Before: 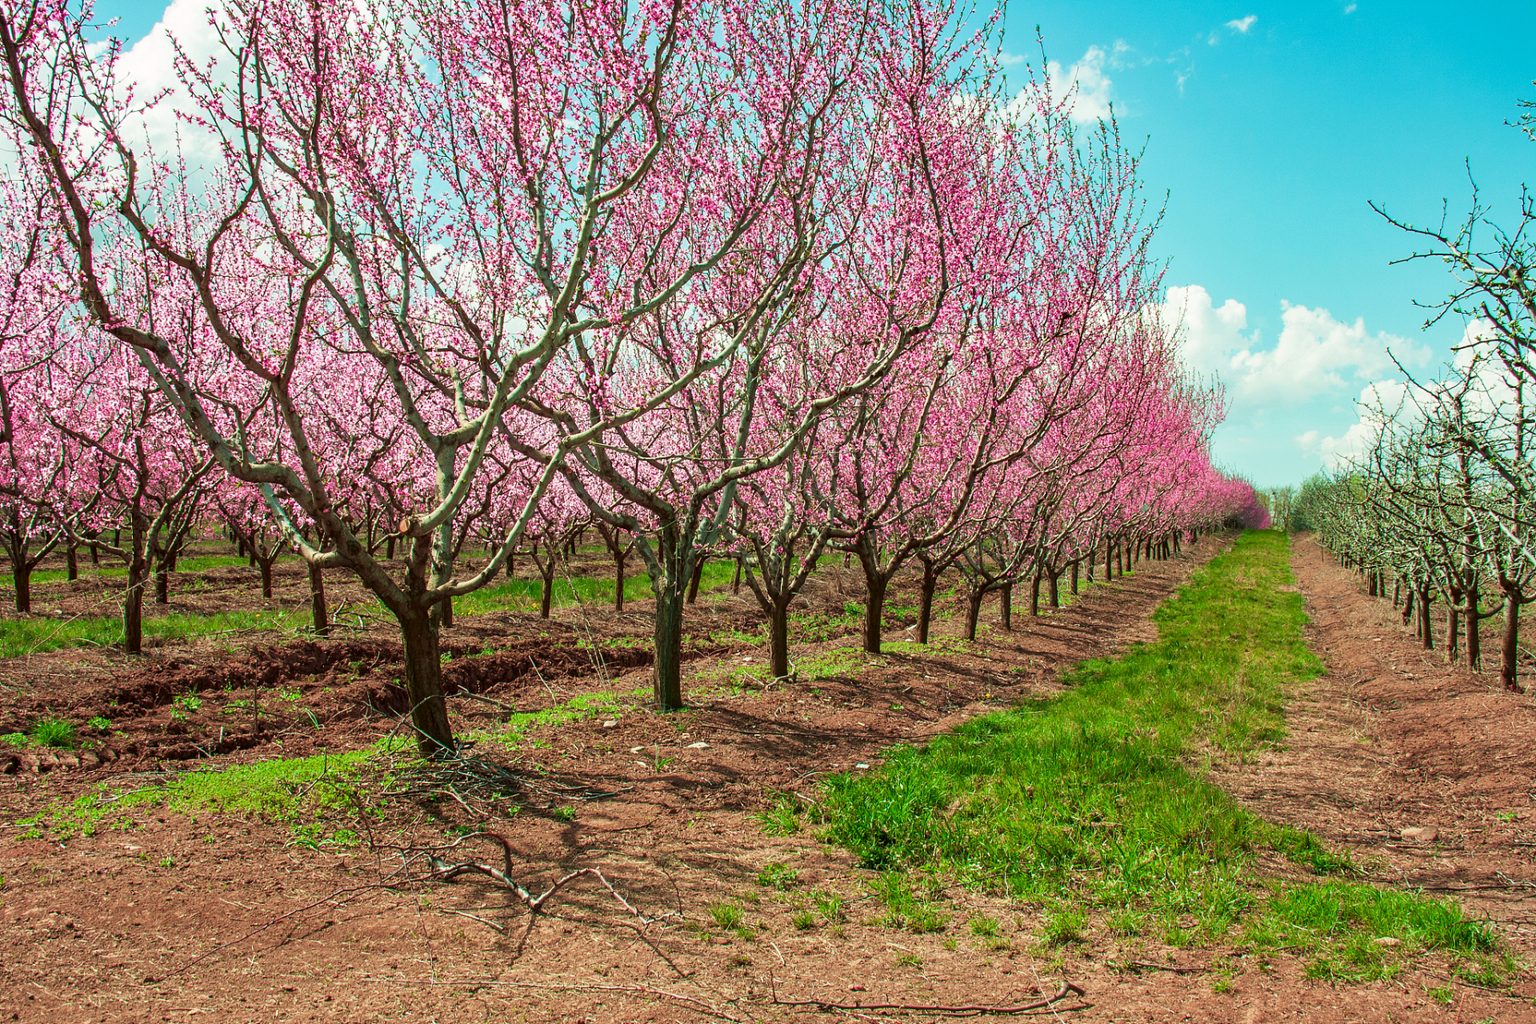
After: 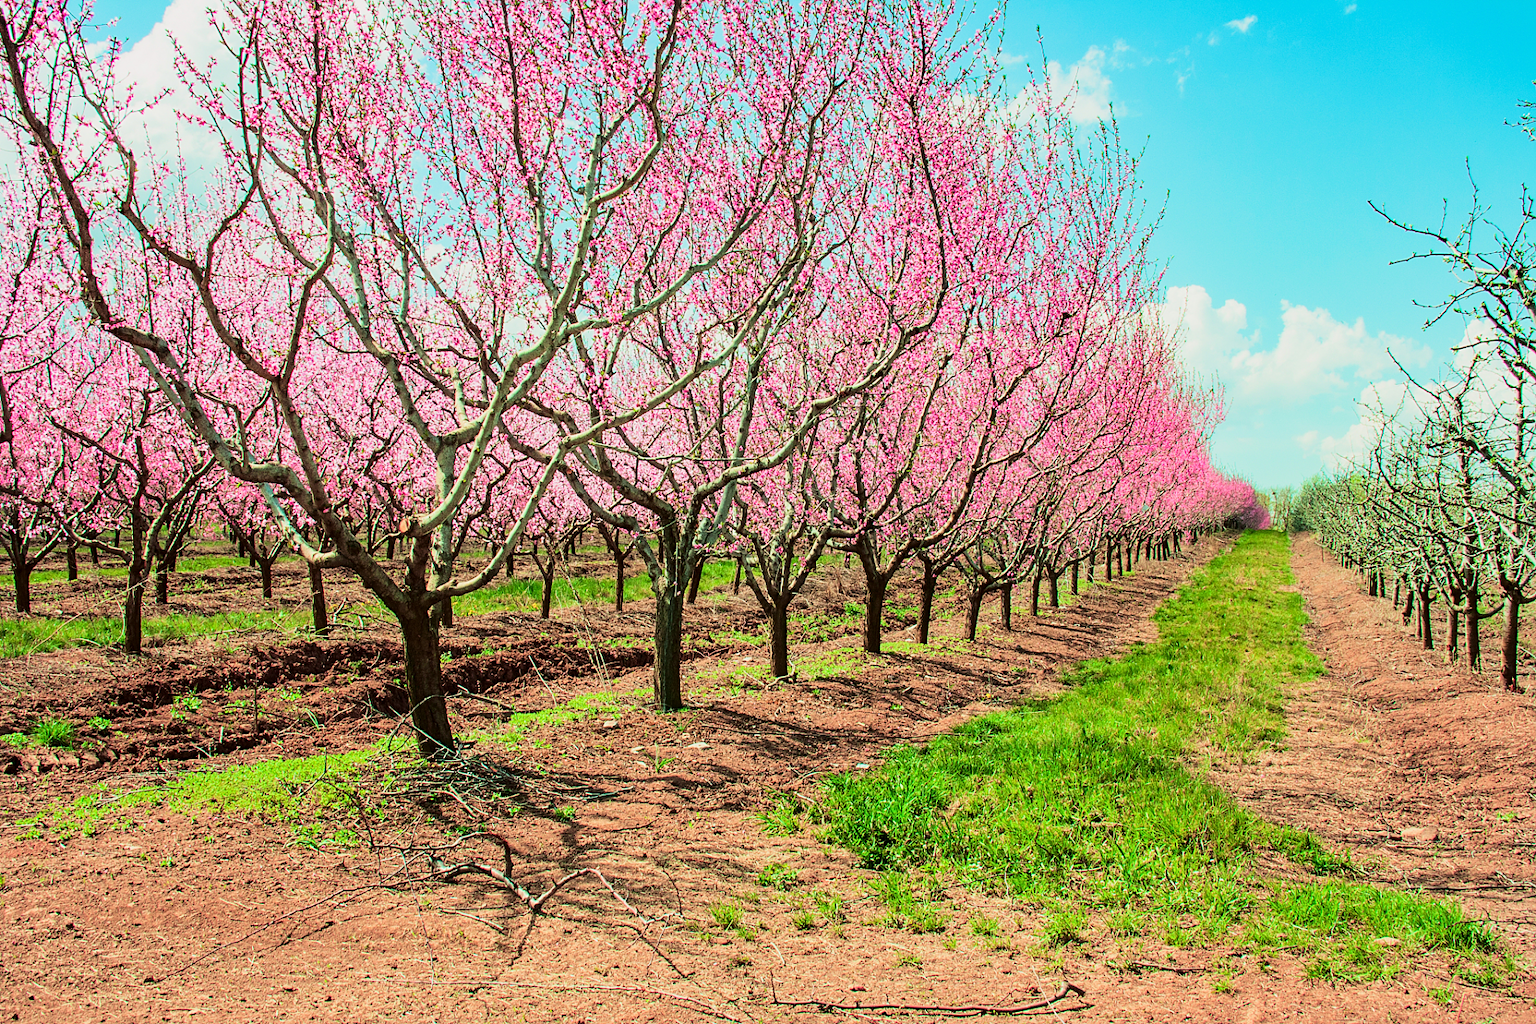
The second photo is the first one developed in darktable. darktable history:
tone equalizer: -7 EV 0.152 EV, -6 EV 0.588 EV, -5 EV 1.16 EV, -4 EV 1.31 EV, -3 EV 1.14 EV, -2 EV 0.6 EV, -1 EV 0.165 EV, edges refinement/feathering 500, mask exposure compensation -1.57 EV, preserve details no
exposure: exposure -0.443 EV, compensate highlight preservation false
sharpen: amount 0.216
